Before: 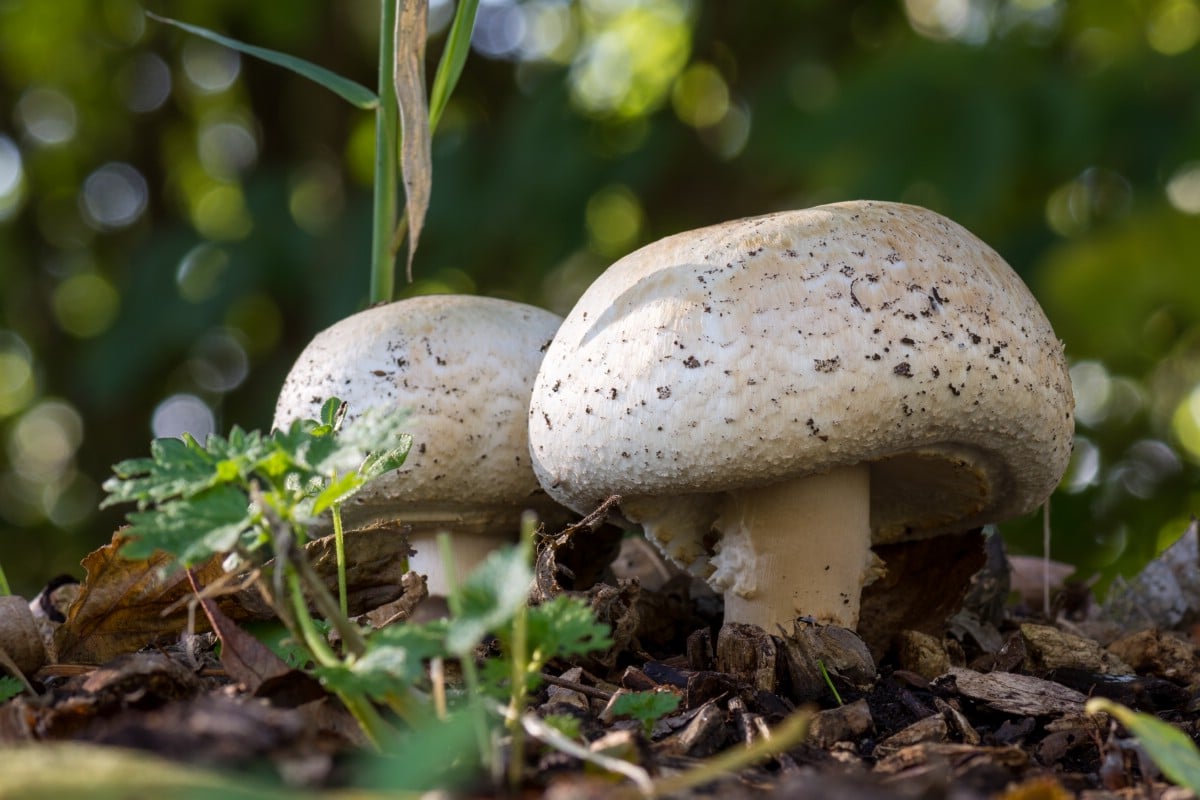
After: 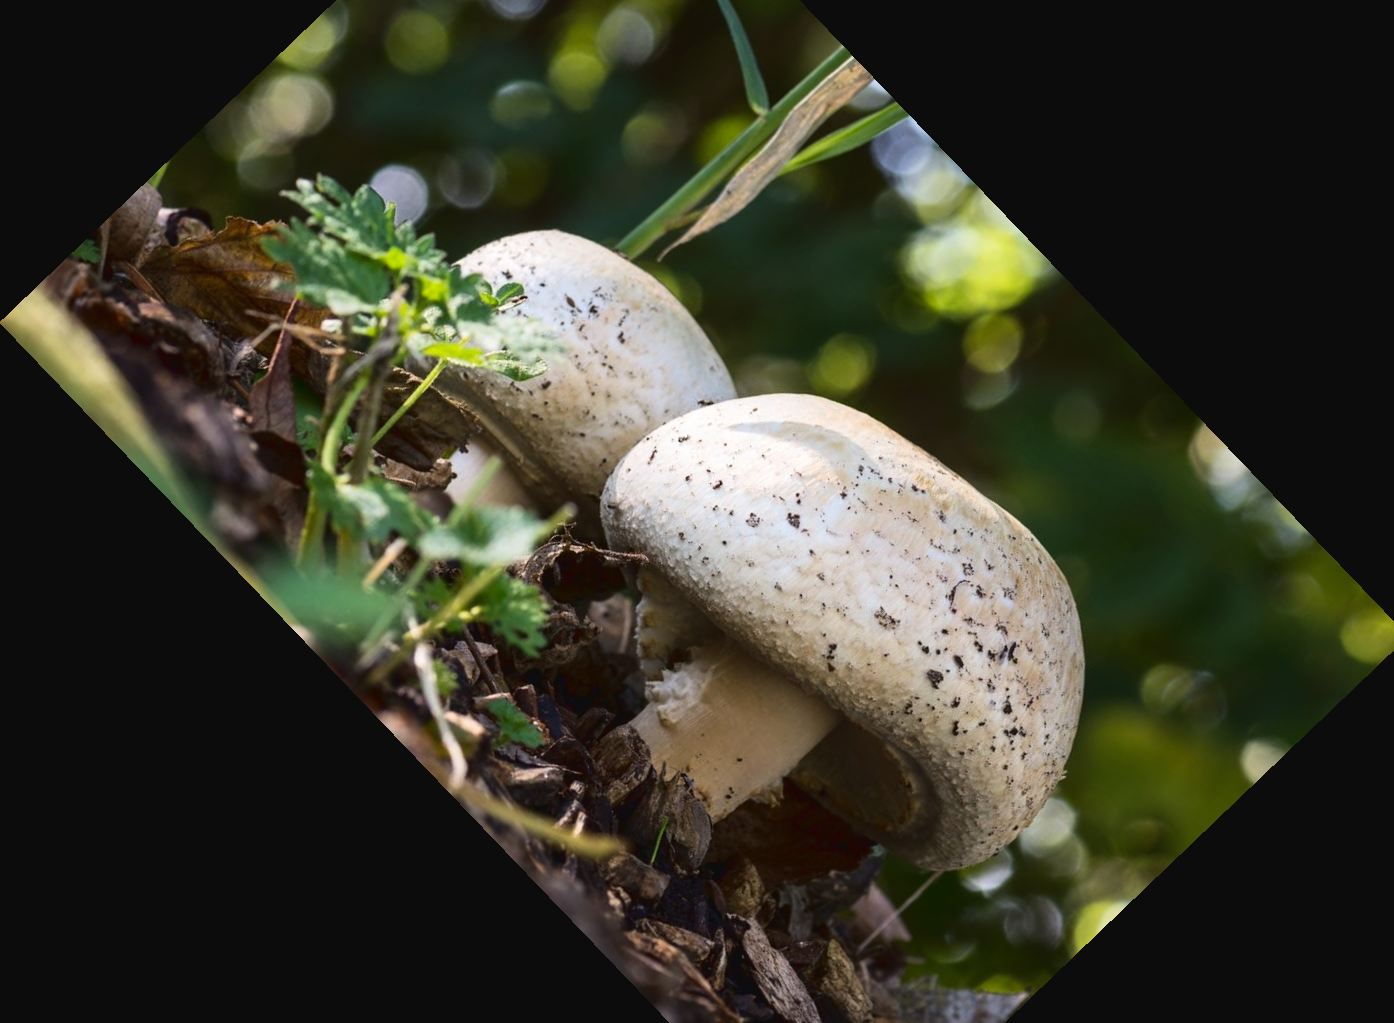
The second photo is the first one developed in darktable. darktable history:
tone curve: curves: ch0 [(0, 0.032) (0.181, 0.156) (0.751, 0.829) (1, 1)], color space Lab, linked channels, preserve colors none
crop and rotate: angle -46.26°, top 16.234%, right 0.912%, bottom 11.704%
